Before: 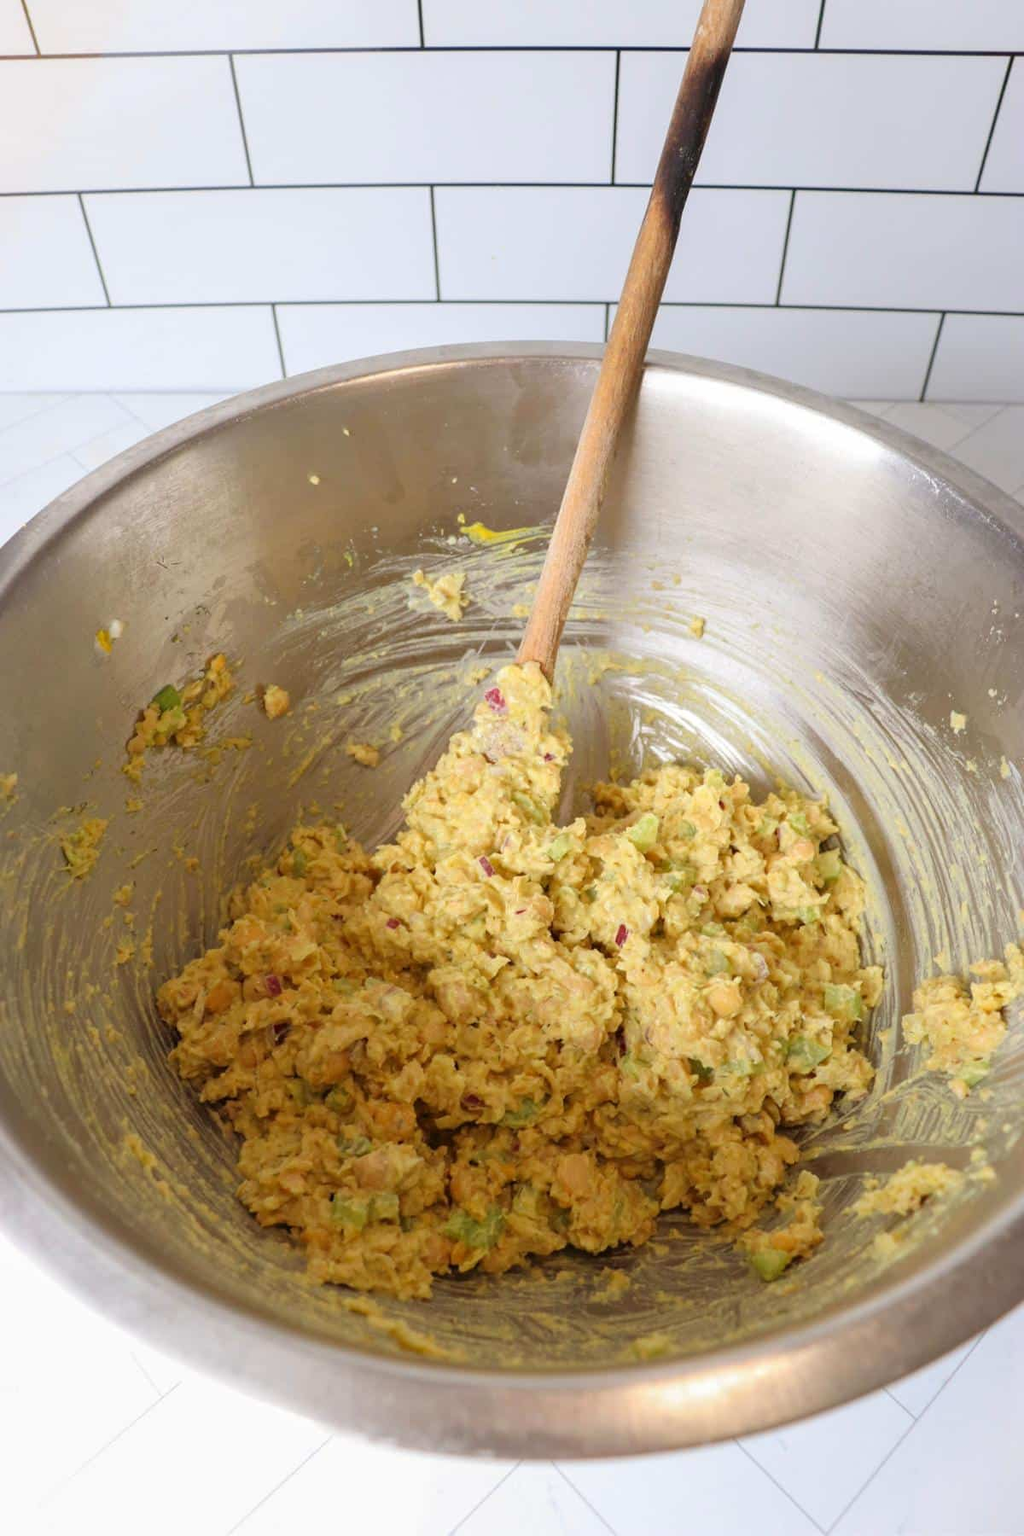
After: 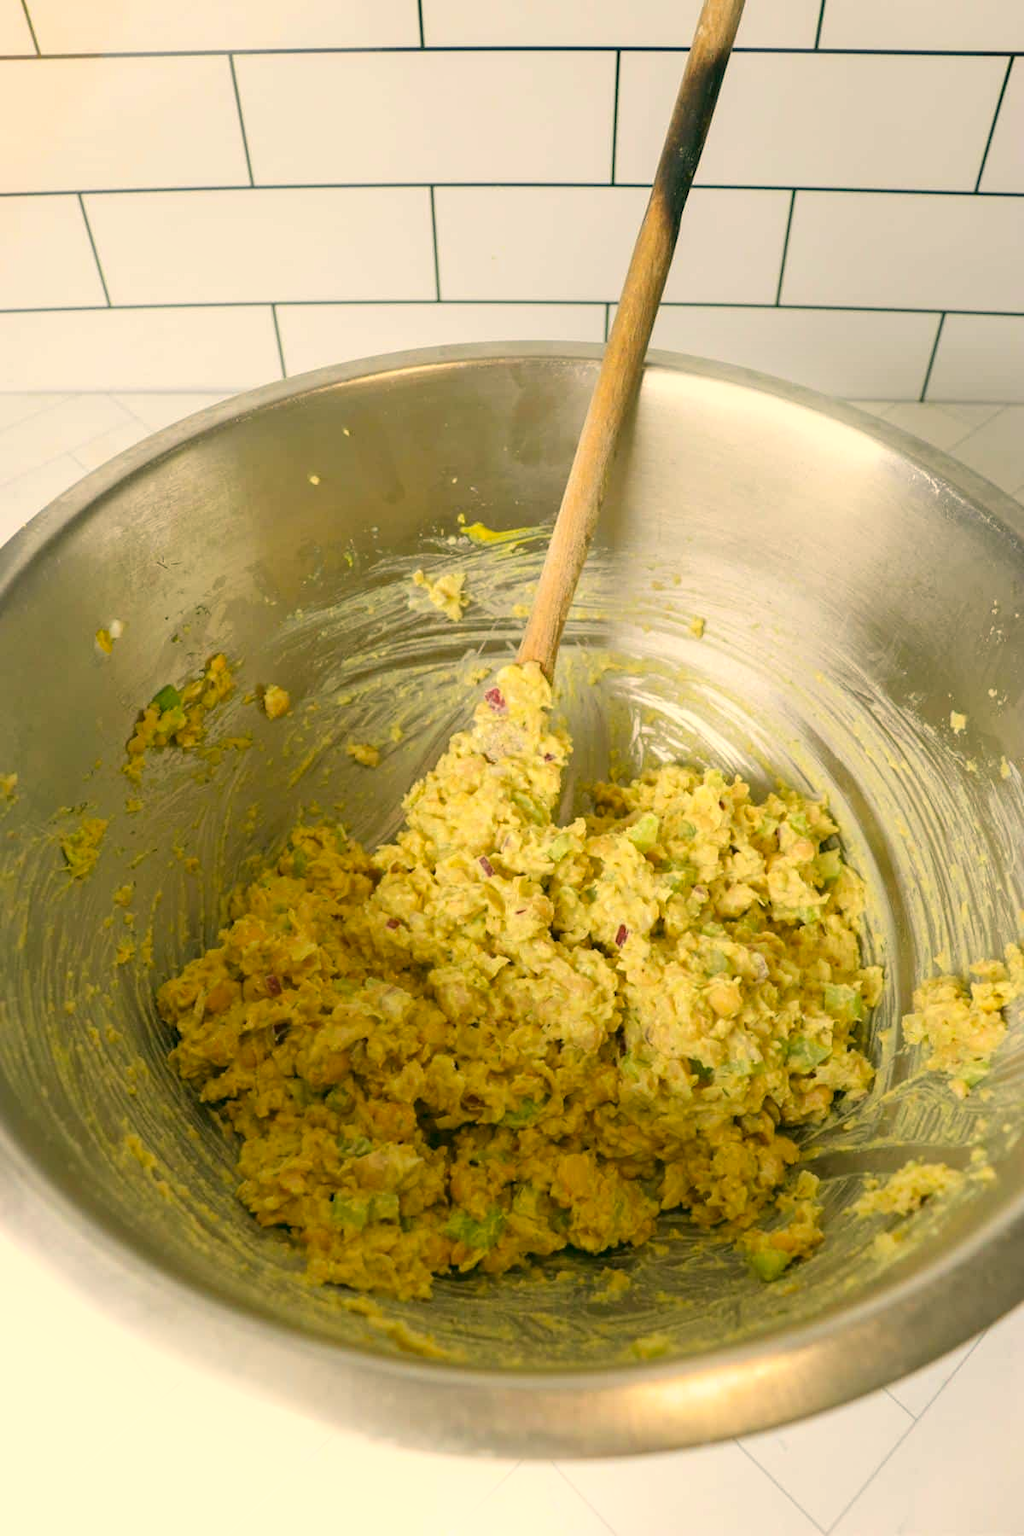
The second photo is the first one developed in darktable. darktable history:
color correction: highlights a* 5.3, highlights b* 24.26, shadows a* -15.58, shadows b* 4.02
bloom: size 9%, threshold 100%, strength 7%
tone equalizer: on, module defaults
